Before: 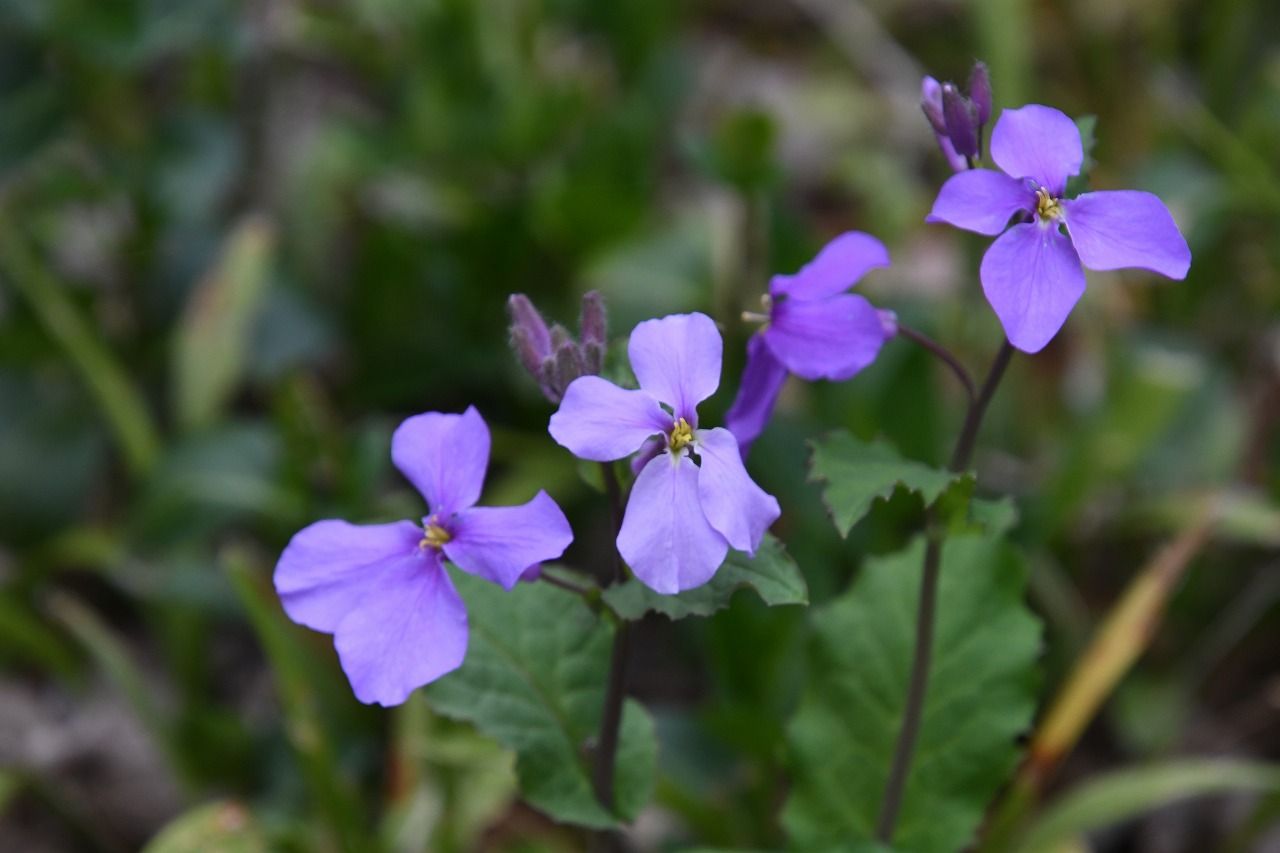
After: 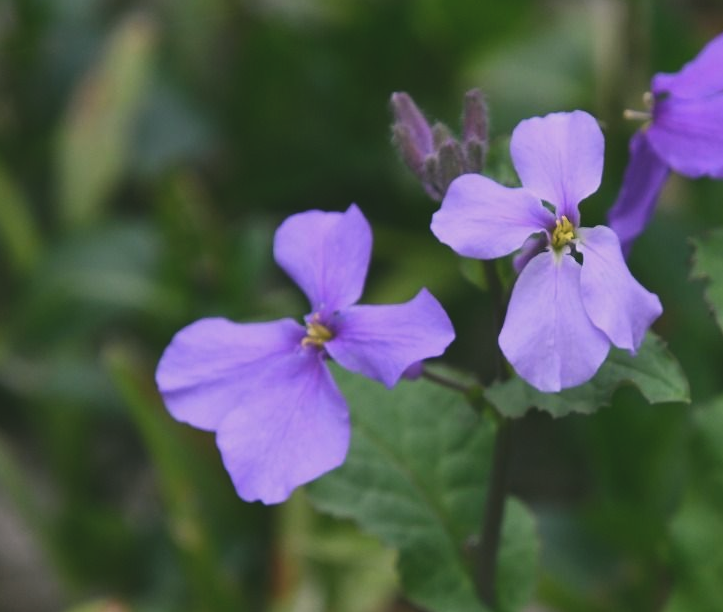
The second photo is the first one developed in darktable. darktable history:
crop: left 9.228%, top 23.758%, right 34.261%, bottom 4.468%
shadows and highlights: shadows 10.85, white point adjustment 0.896, highlights -40.23
color correction: highlights a* 4.38, highlights b* 4.96, shadows a* -7.5, shadows b* 4.78
exposure: black level correction -0.015, exposure -0.131 EV, compensate highlight preservation false
